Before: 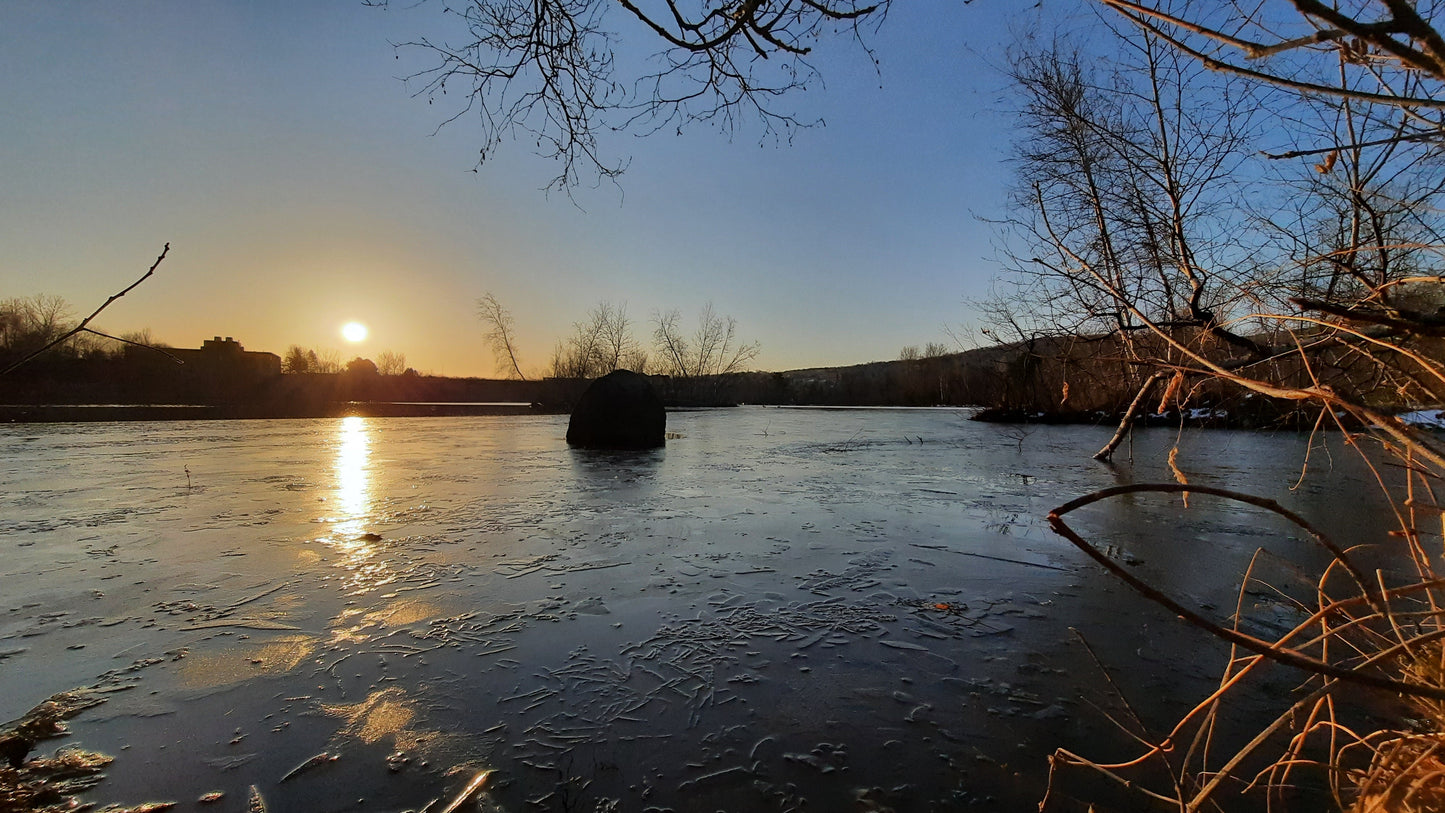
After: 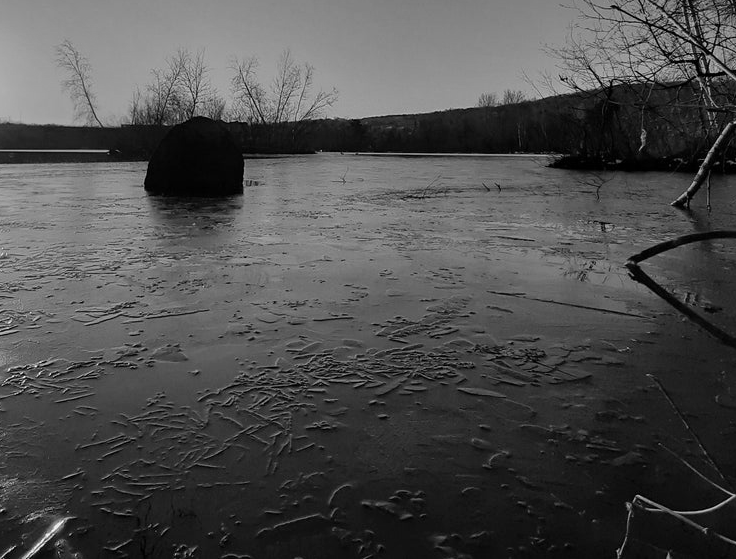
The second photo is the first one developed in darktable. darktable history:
crop and rotate: left 29.237%, top 31.152%, right 19.807%
graduated density: density 0.38 EV, hardness 21%, rotation -6.11°, saturation 32%
white balance: red 0.983, blue 1.036
monochrome: a 16.06, b 15.48, size 1
